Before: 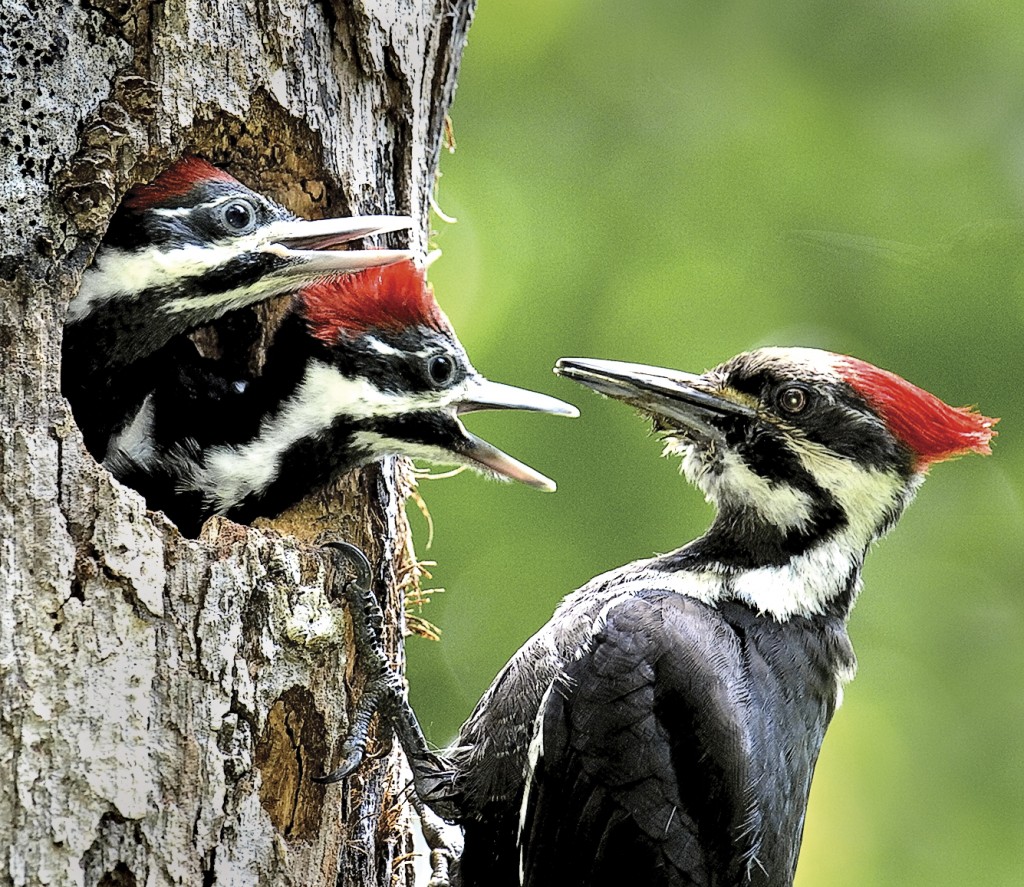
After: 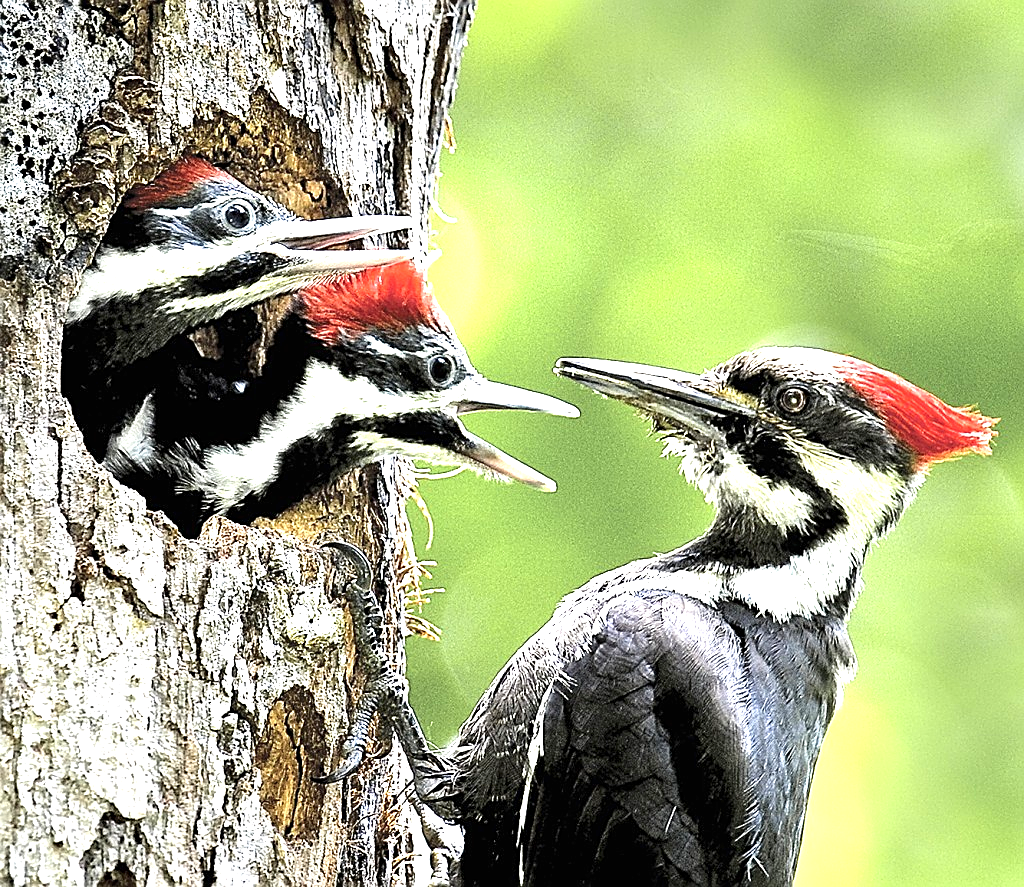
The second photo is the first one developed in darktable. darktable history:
exposure: black level correction 0, exposure 1.2 EV, compensate highlight preservation false
sharpen: on, module defaults
